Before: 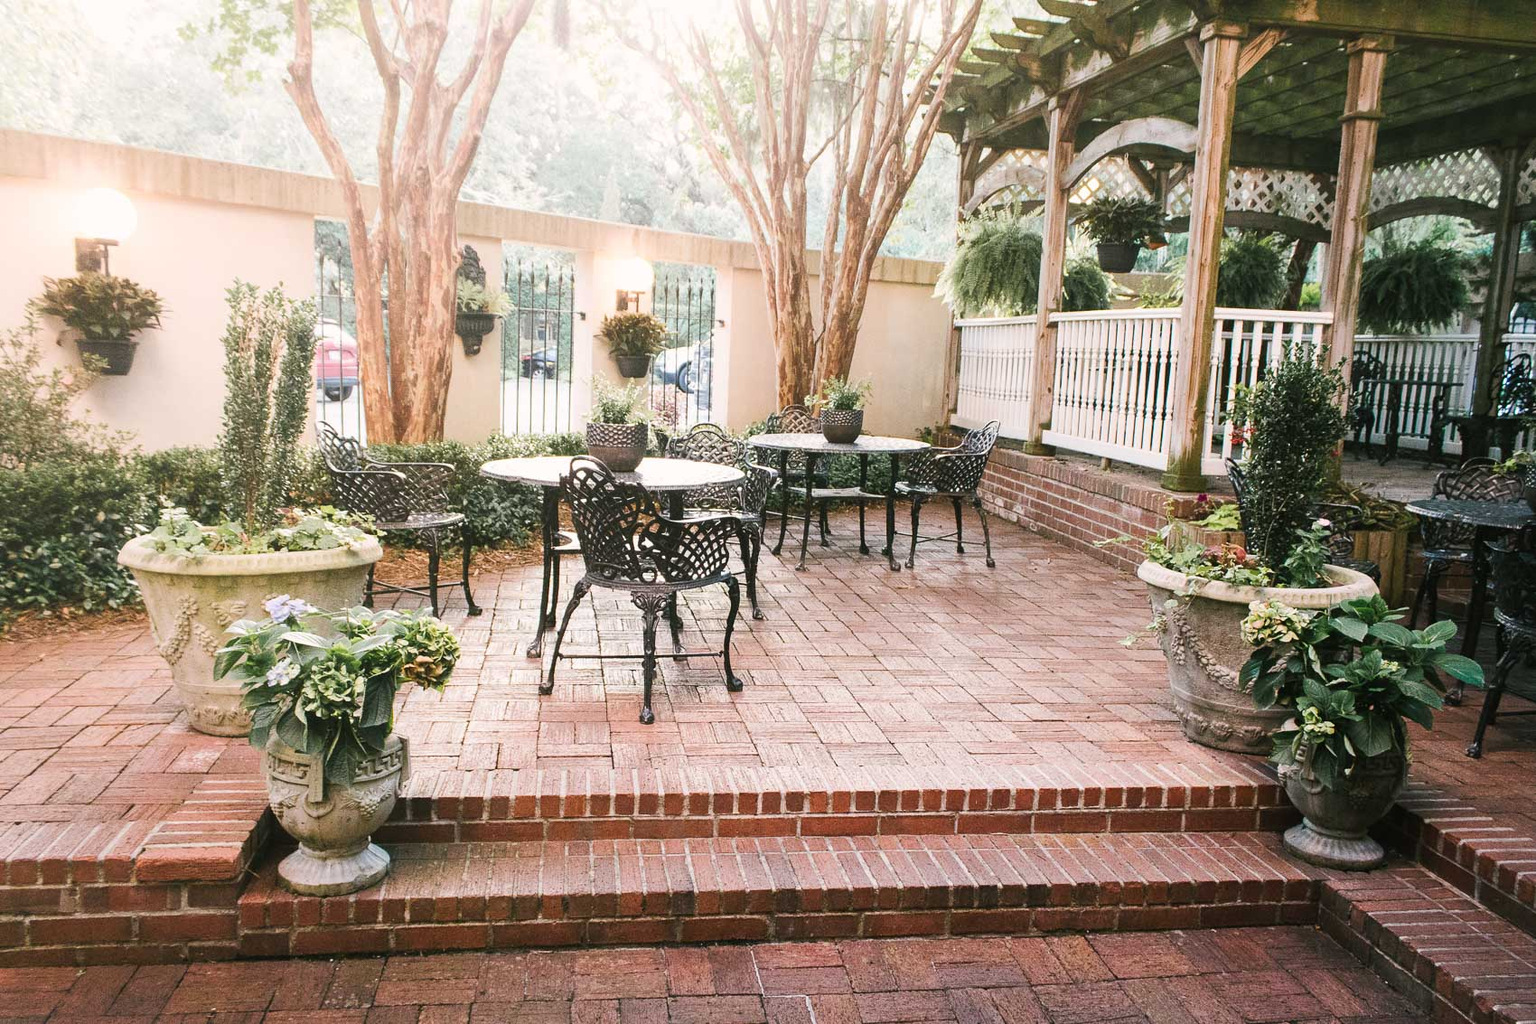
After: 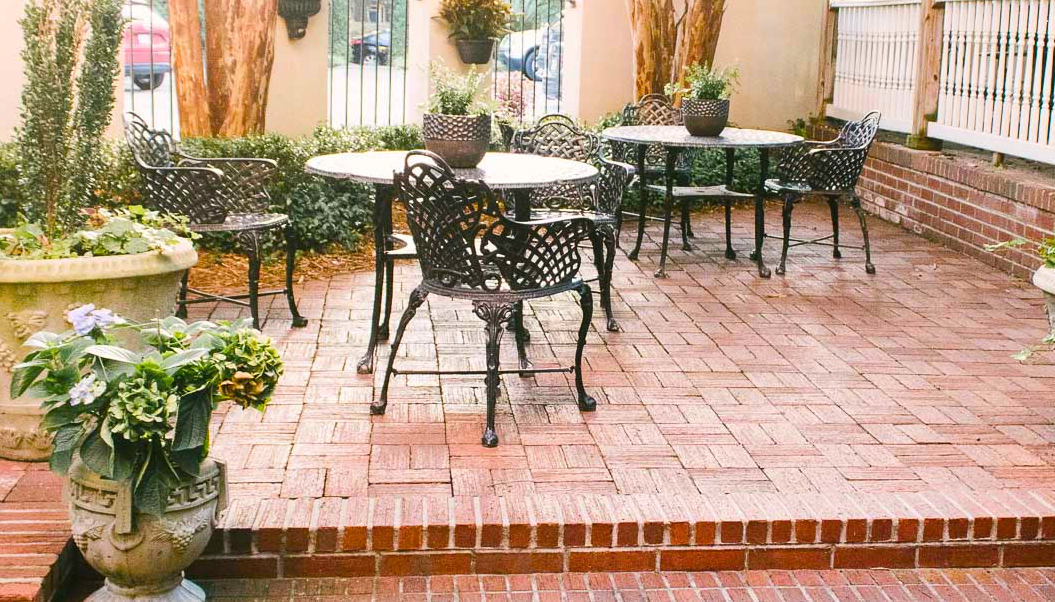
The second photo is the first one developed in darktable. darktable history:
tone equalizer: on, module defaults
crop: left 13.312%, top 31.28%, right 24.627%, bottom 15.582%
color balance rgb: linear chroma grading › global chroma 10%, perceptual saturation grading › global saturation 30%, global vibrance 10%
